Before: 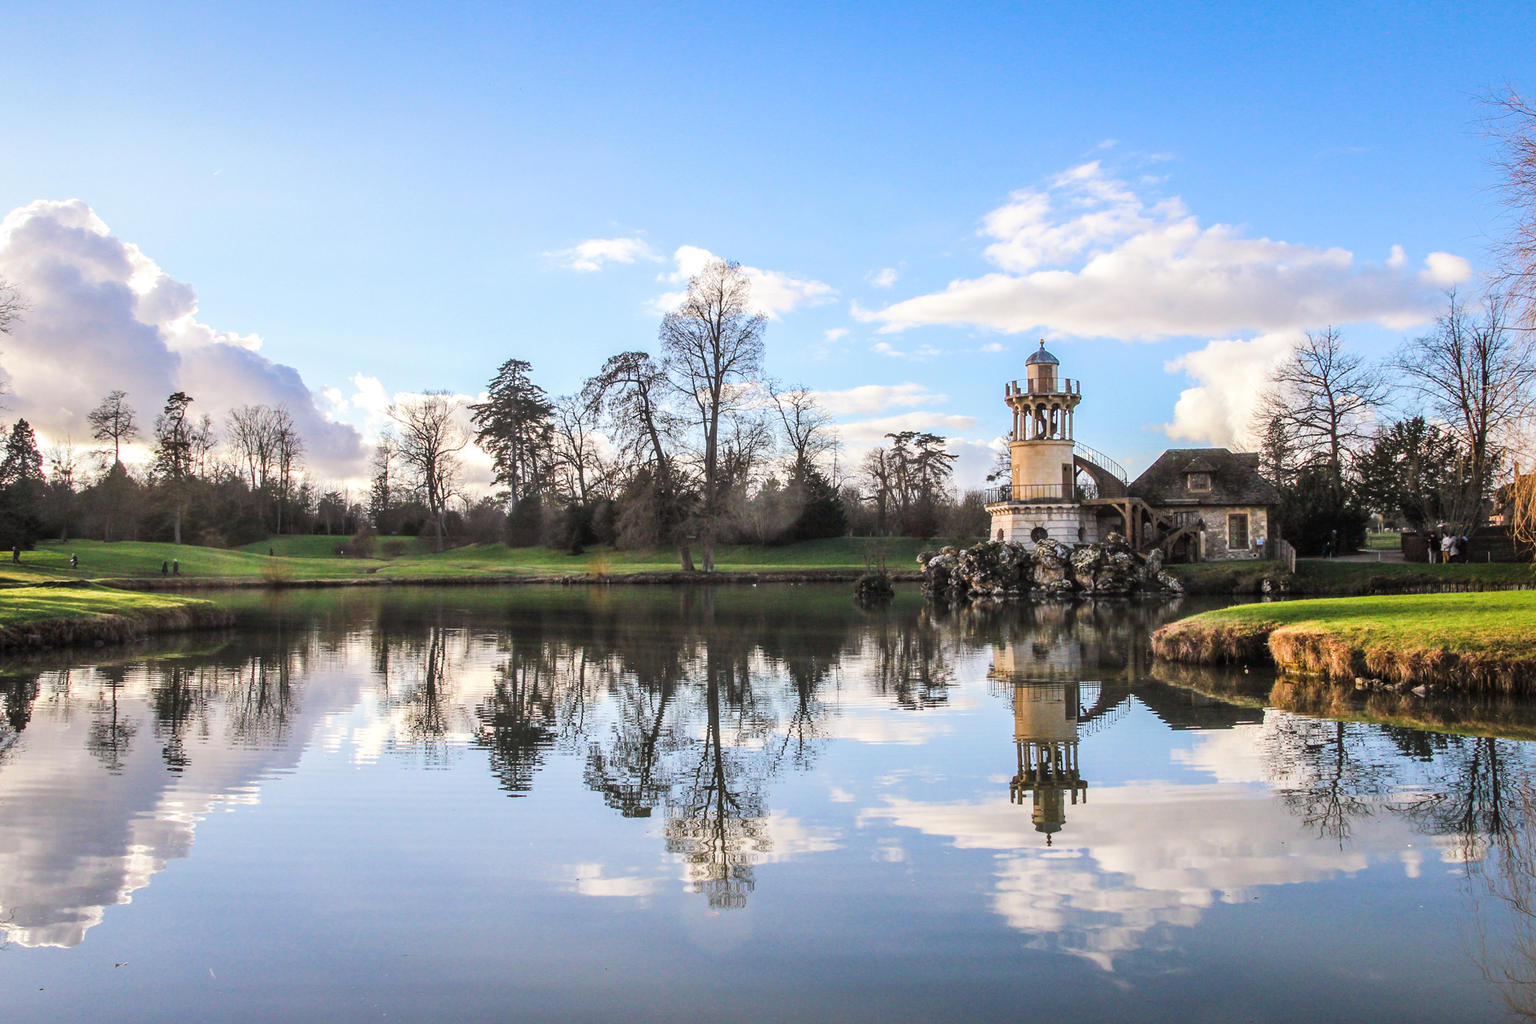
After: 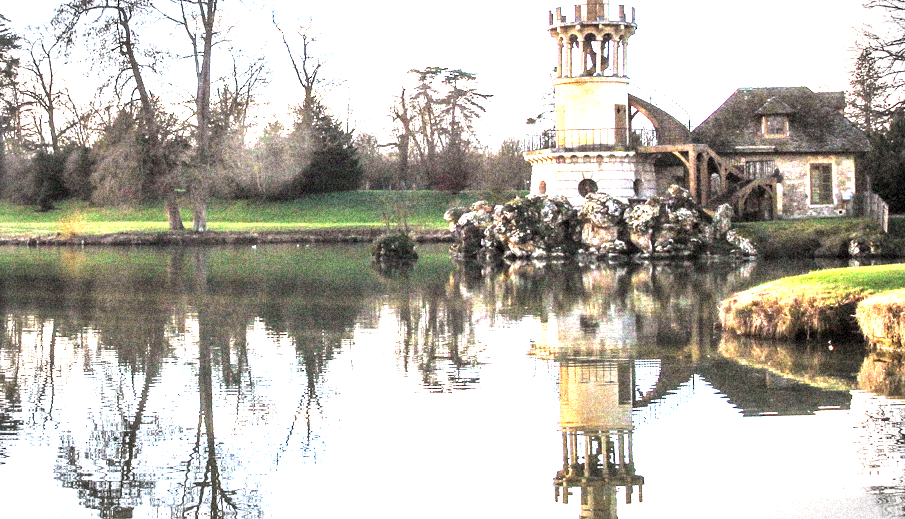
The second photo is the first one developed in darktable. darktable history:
grain: coarseness 46.9 ISO, strength 50.21%, mid-tones bias 0%
crop: left 35.03%, top 36.625%, right 14.663%, bottom 20.057%
vignetting: automatic ratio true
exposure: black level correction 0.001, exposure 2 EV, compensate highlight preservation false
